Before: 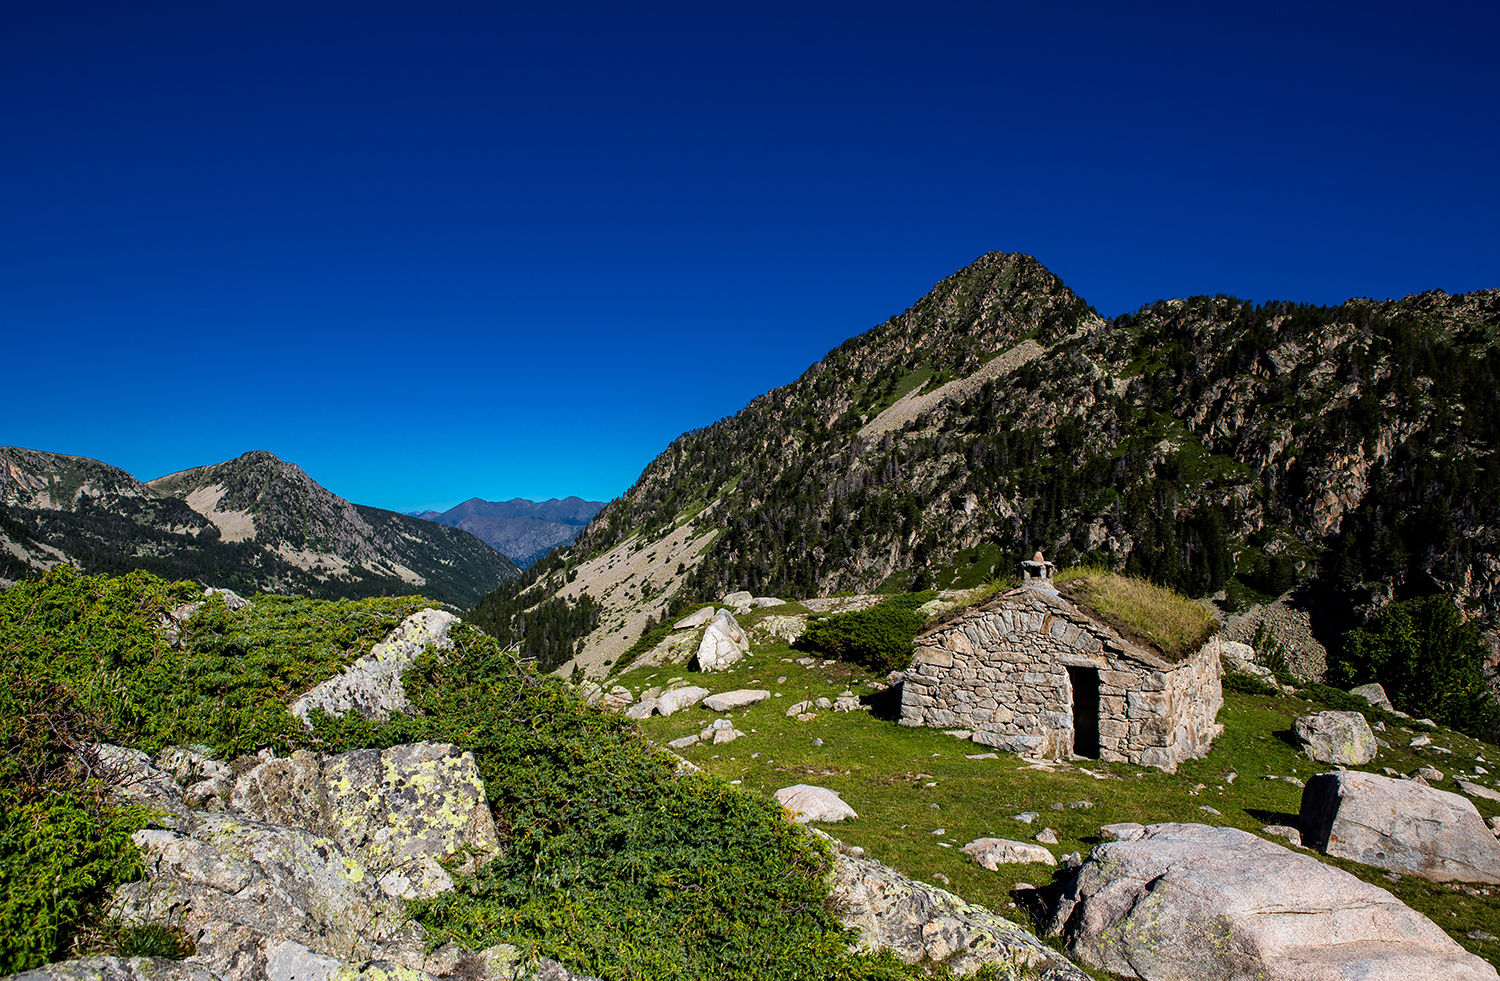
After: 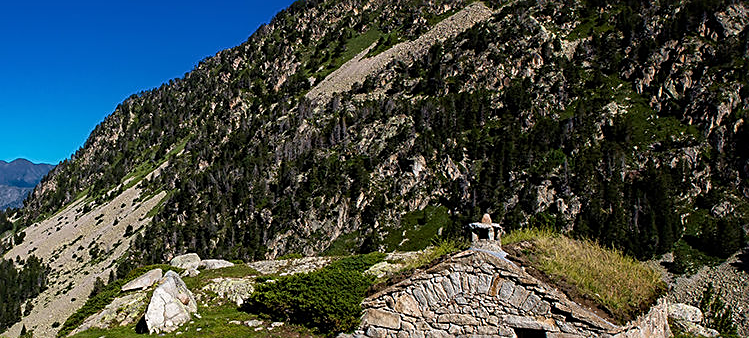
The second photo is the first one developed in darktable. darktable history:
sharpen: on, module defaults
crop: left 36.811%, top 34.501%, right 13.202%, bottom 30.965%
